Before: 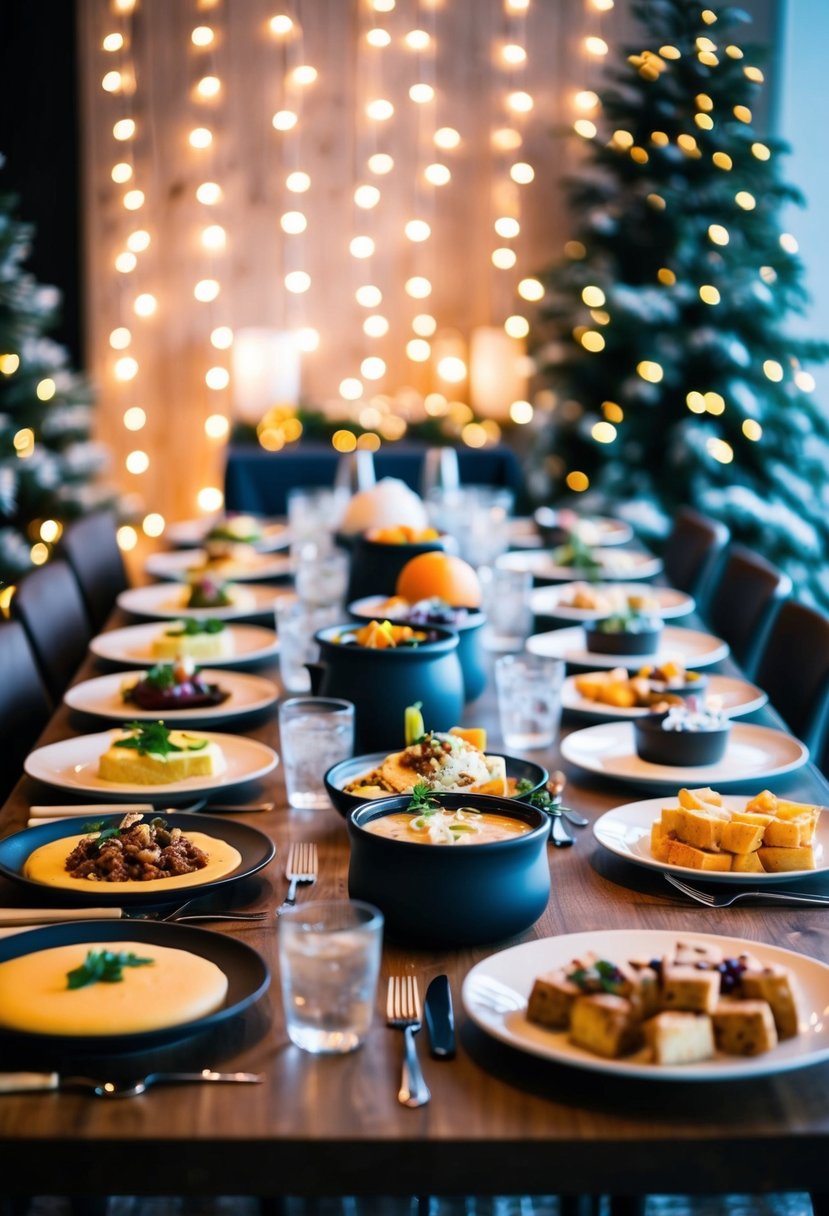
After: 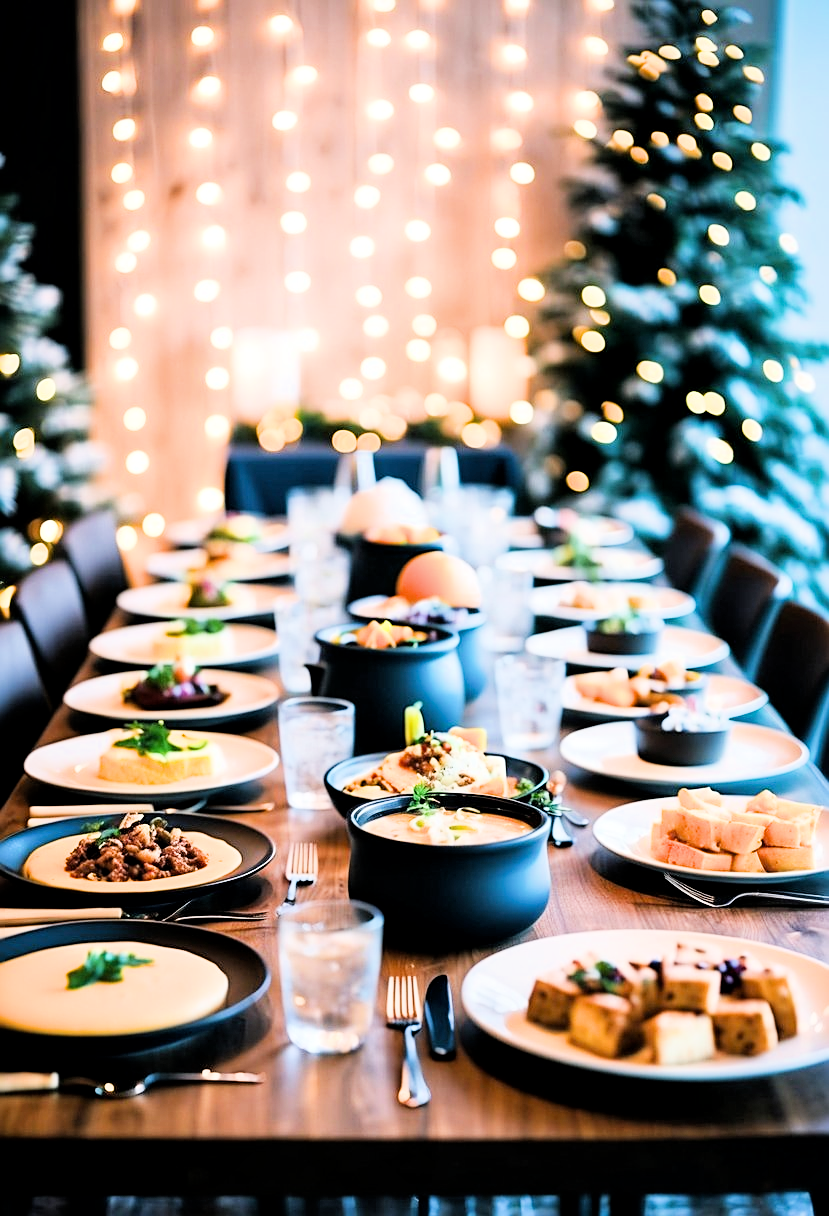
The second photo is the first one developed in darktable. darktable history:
sharpen: amount 0.495
filmic rgb: black relative exposure -7.5 EV, white relative exposure 5 EV, hardness 3.32, contrast 1.297, iterations of high-quality reconstruction 0
exposure: black level correction 0, exposure 1.44 EV, compensate highlight preservation false
local contrast: mode bilateral grid, contrast 19, coarseness 49, detail 119%, midtone range 0.2
